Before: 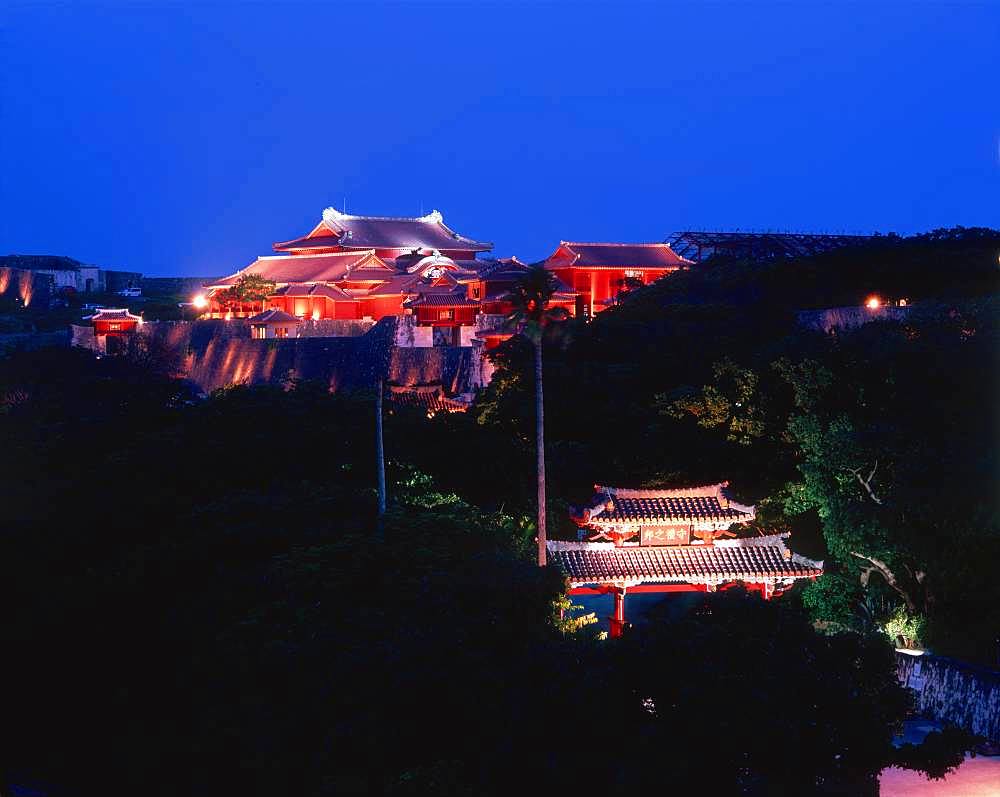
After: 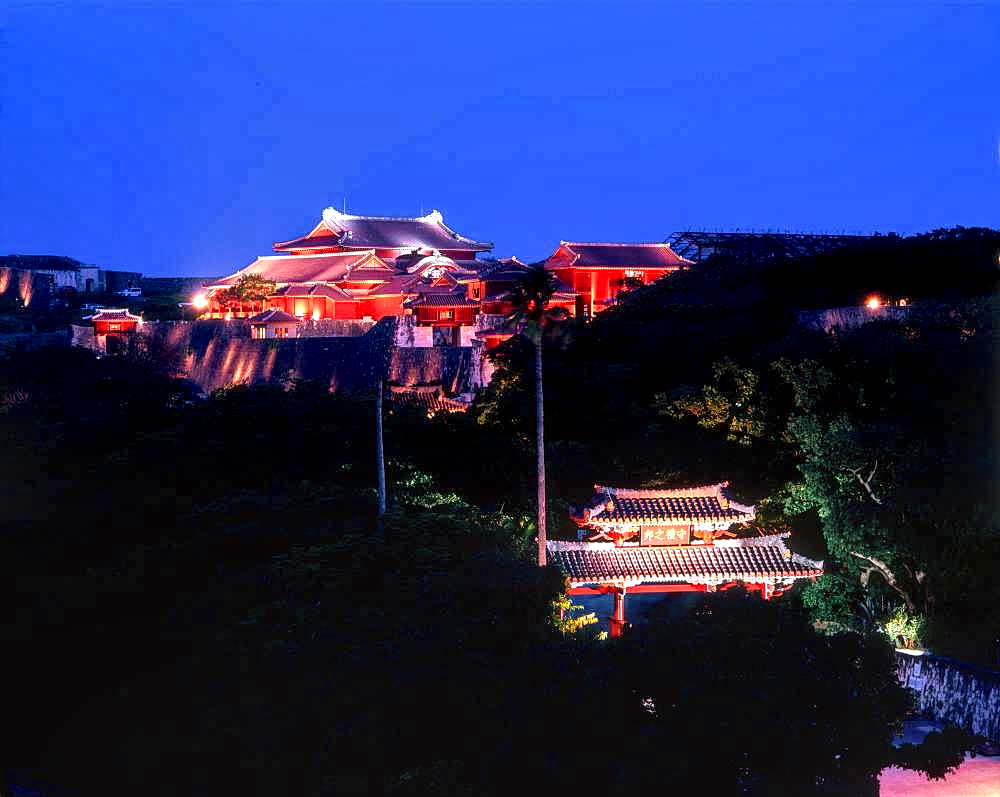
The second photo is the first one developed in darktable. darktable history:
local contrast: highlights 60%, shadows 62%, detail 160%
color zones: curves: ch0 [(0.224, 0.526) (0.75, 0.5)]; ch1 [(0.055, 0.526) (0.224, 0.761) (0.377, 0.526) (0.75, 0.5)]
